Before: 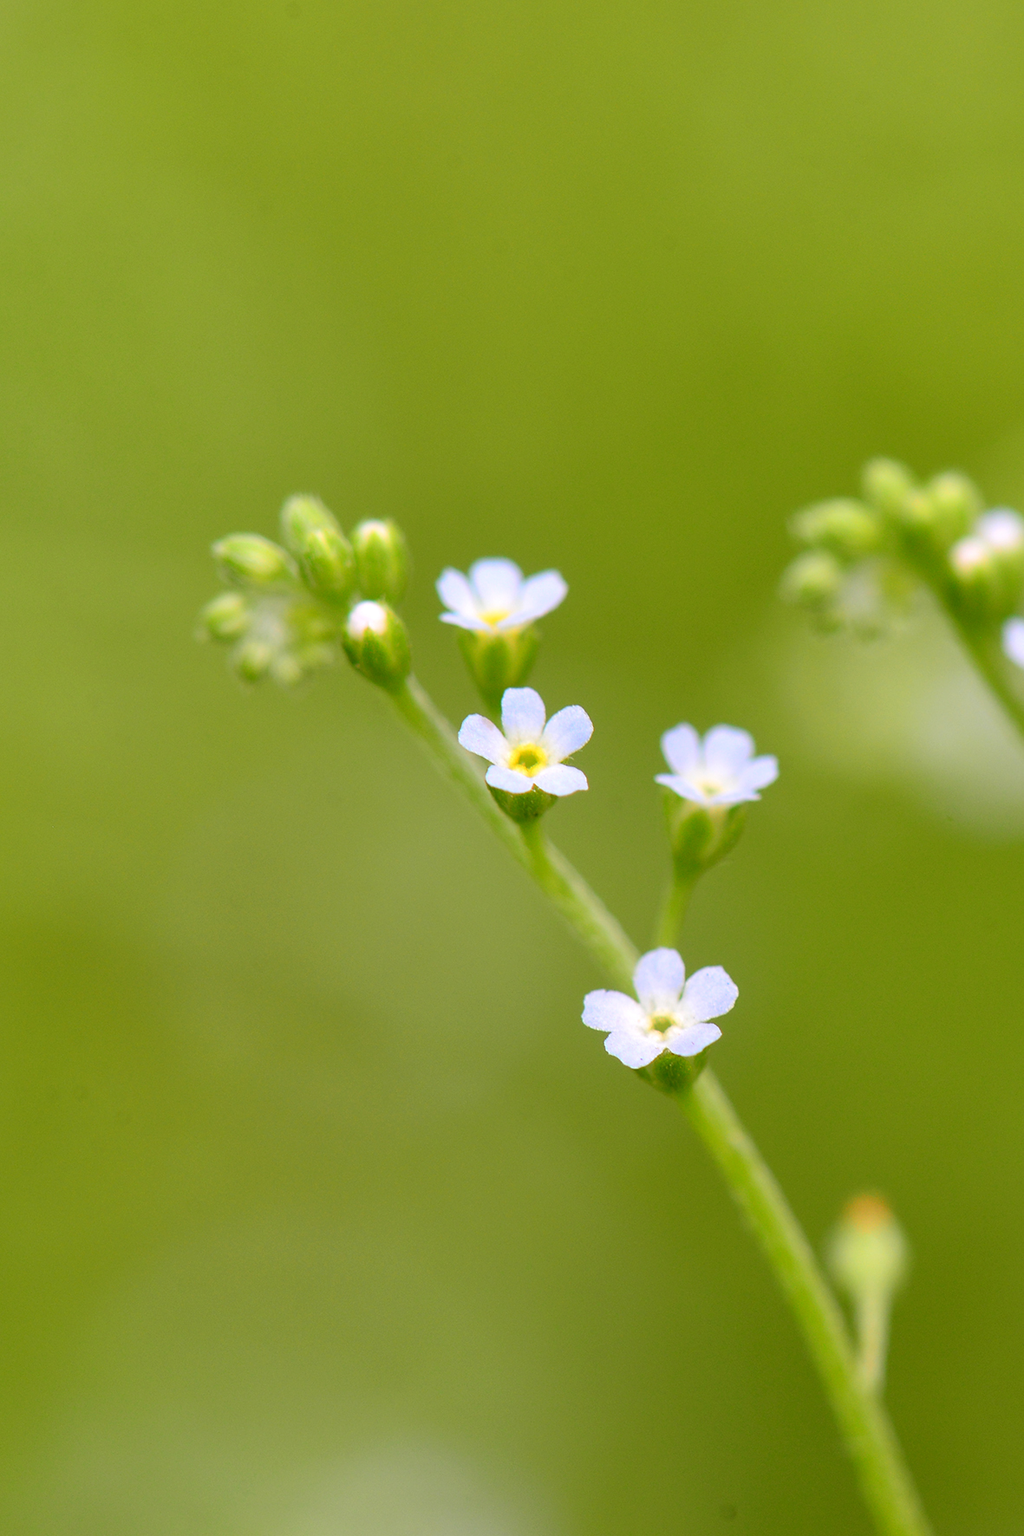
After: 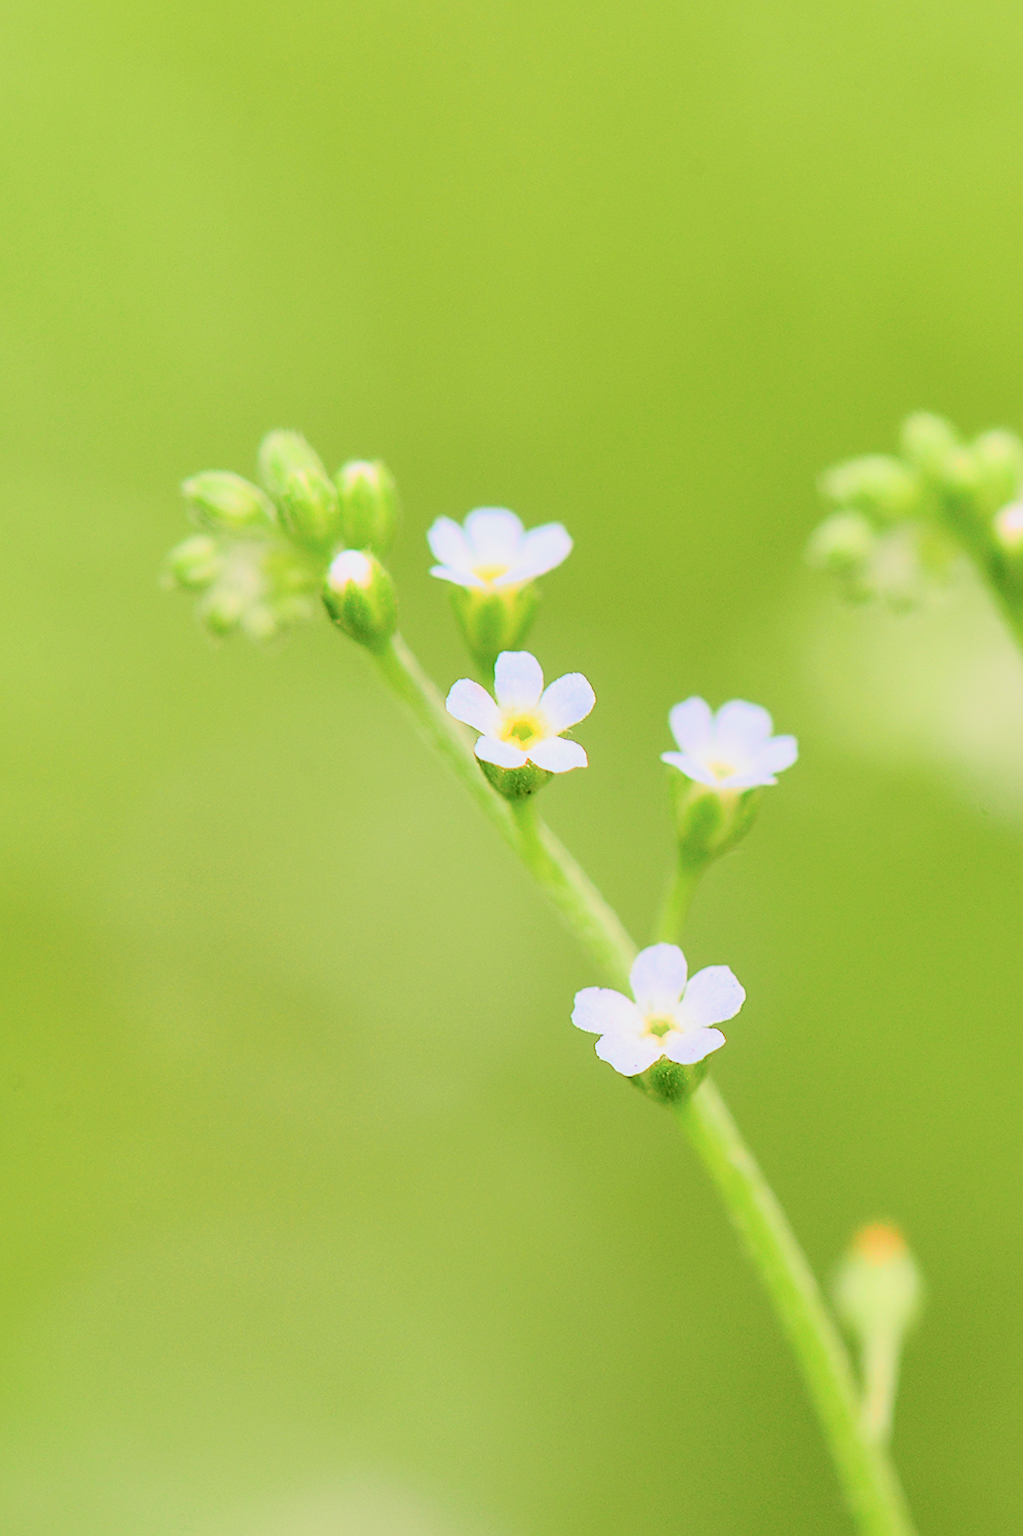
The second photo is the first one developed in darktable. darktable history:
crop and rotate: angle -1.96°, left 3.097%, top 4.154%, right 1.586%, bottom 0.529%
tone curve: curves: ch0 [(0, 0) (0.058, 0.027) (0.214, 0.183) (0.304, 0.288) (0.51, 0.549) (0.658, 0.7) (0.741, 0.775) (0.844, 0.866) (0.986, 0.957)]; ch1 [(0, 0) (0.172, 0.123) (0.312, 0.296) (0.437, 0.429) (0.471, 0.469) (0.502, 0.5) (0.513, 0.515) (0.572, 0.603) (0.617, 0.653) (0.68, 0.724) (0.889, 0.924) (1, 1)]; ch2 [(0, 0) (0.411, 0.424) (0.489, 0.49) (0.502, 0.5) (0.517, 0.519) (0.549, 0.578) (0.604, 0.628) (0.693, 0.686) (1, 1)], color space Lab, independent channels, preserve colors none
filmic rgb: black relative exposure -5 EV, hardness 2.88, contrast 1.2
sharpen: on, module defaults
exposure: exposure 0.7 EV, compensate highlight preservation false
